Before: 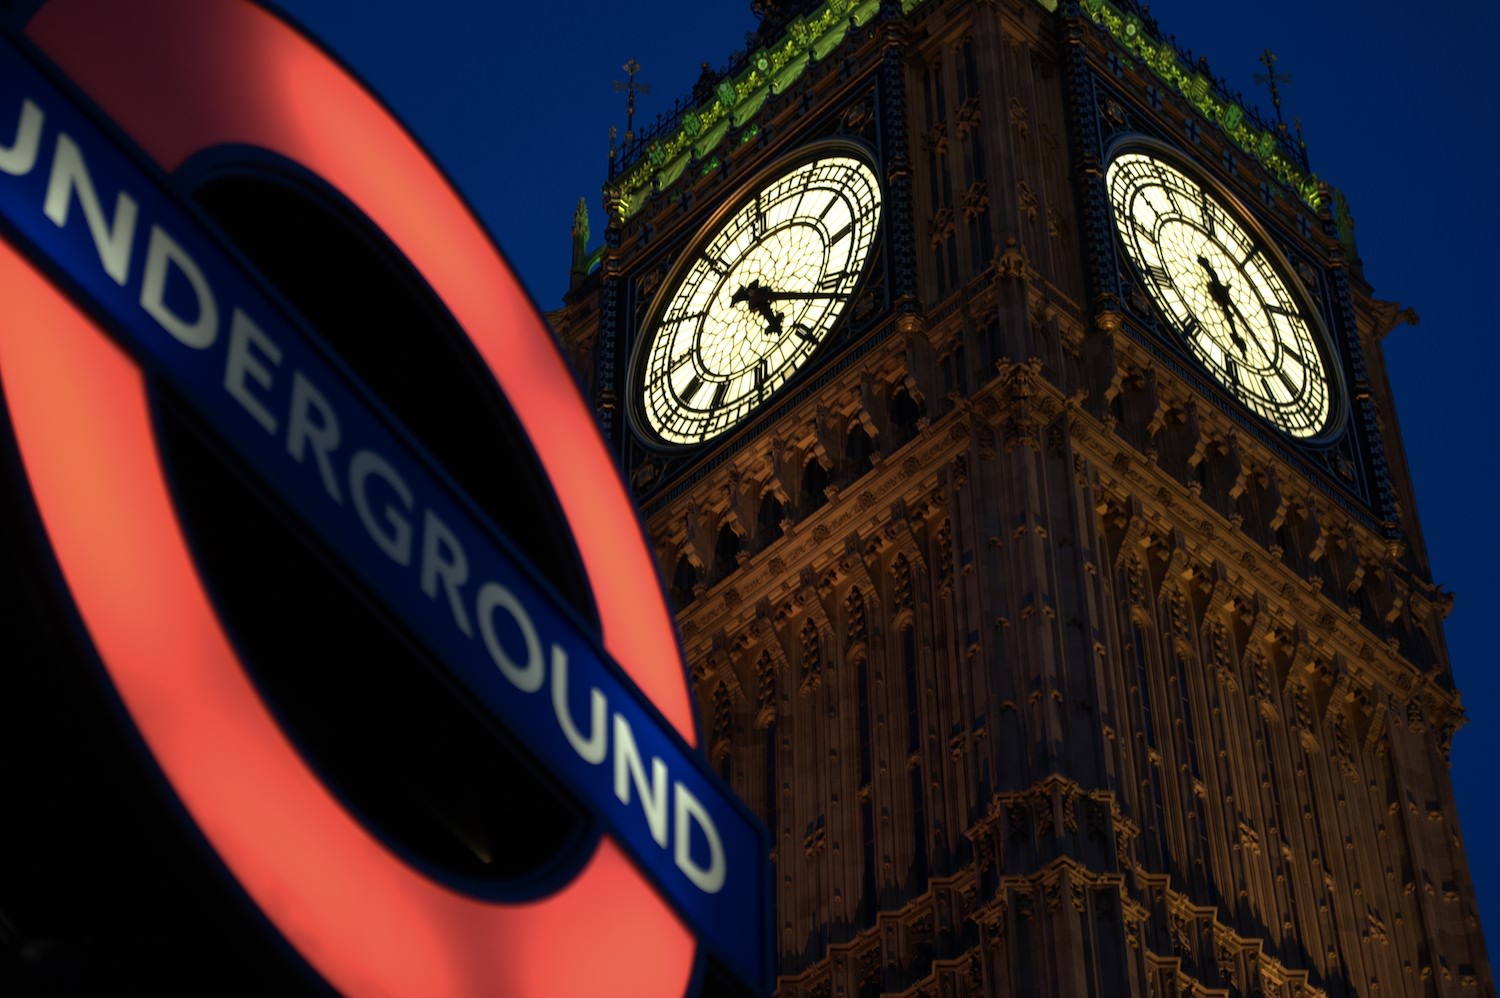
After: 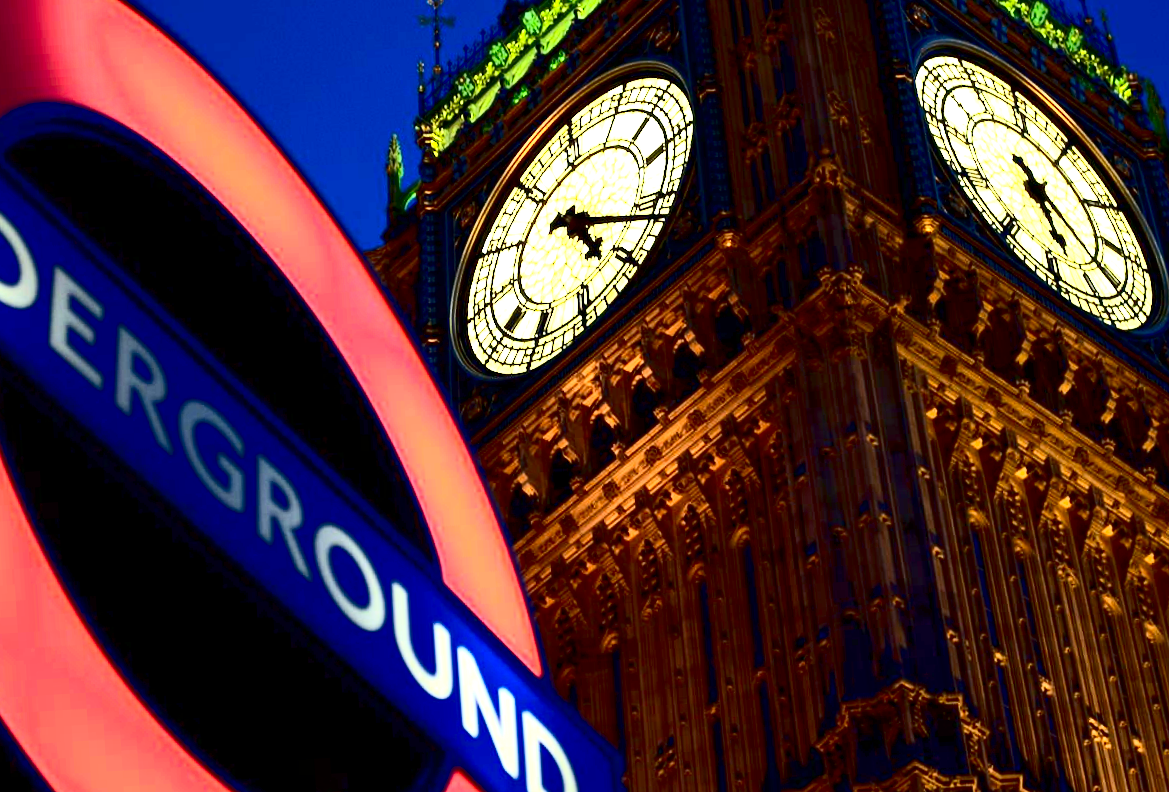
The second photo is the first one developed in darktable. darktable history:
contrast brightness saturation: contrast 0.4, brightness 0.05, saturation 0.25
rotate and perspective: rotation -3.52°, crop left 0.036, crop right 0.964, crop top 0.081, crop bottom 0.919
crop: left 9.929%, top 3.475%, right 9.188%, bottom 9.529%
exposure: black level correction 0.005, exposure 2.084 EV, compensate highlight preservation false
